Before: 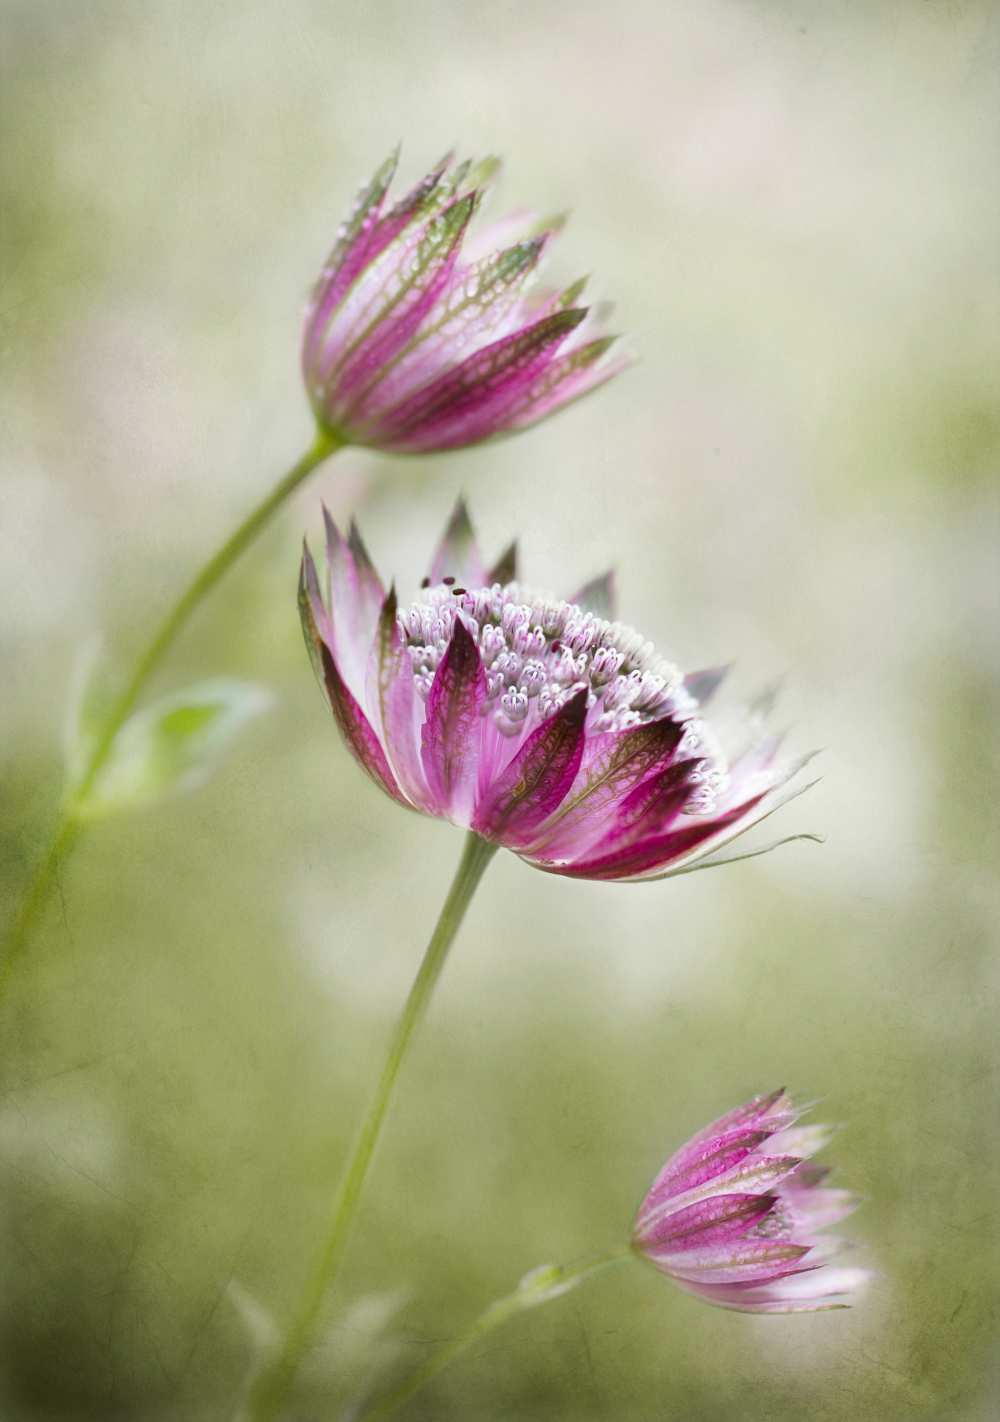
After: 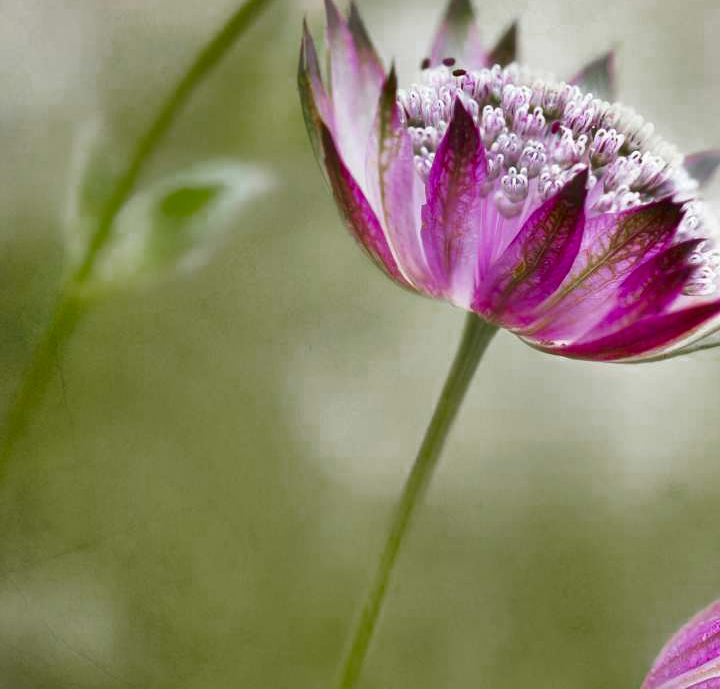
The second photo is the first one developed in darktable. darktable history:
shadows and highlights: soften with gaussian
color zones: curves: ch0 [(0, 0.48) (0.209, 0.398) (0.305, 0.332) (0.429, 0.493) (0.571, 0.5) (0.714, 0.5) (0.857, 0.5) (1, 0.48)]; ch1 [(0, 0.633) (0.143, 0.586) (0.286, 0.489) (0.429, 0.448) (0.571, 0.31) (0.714, 0.335) (0.857, 0.492) (1, 0.633)]; ch2 [(0, 0.448) (0.143, 0.498) (0.286, 0.5) (0.429, 0.5) (0.571, 0.5) (0.714, 0.5) (0.857, 0.5) (1, 0.448)]
crop: top 36.498%, right 27.964%, bottom 14.995%
